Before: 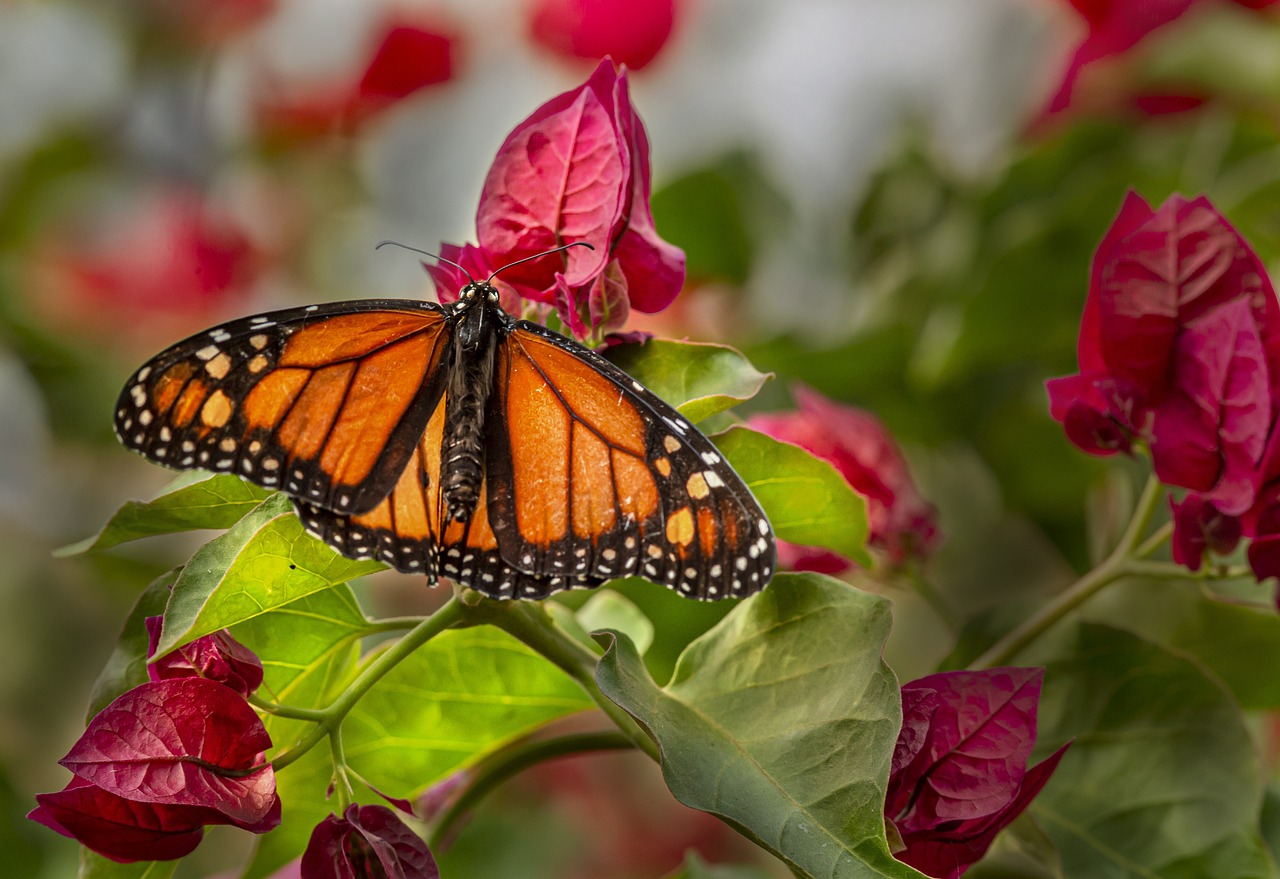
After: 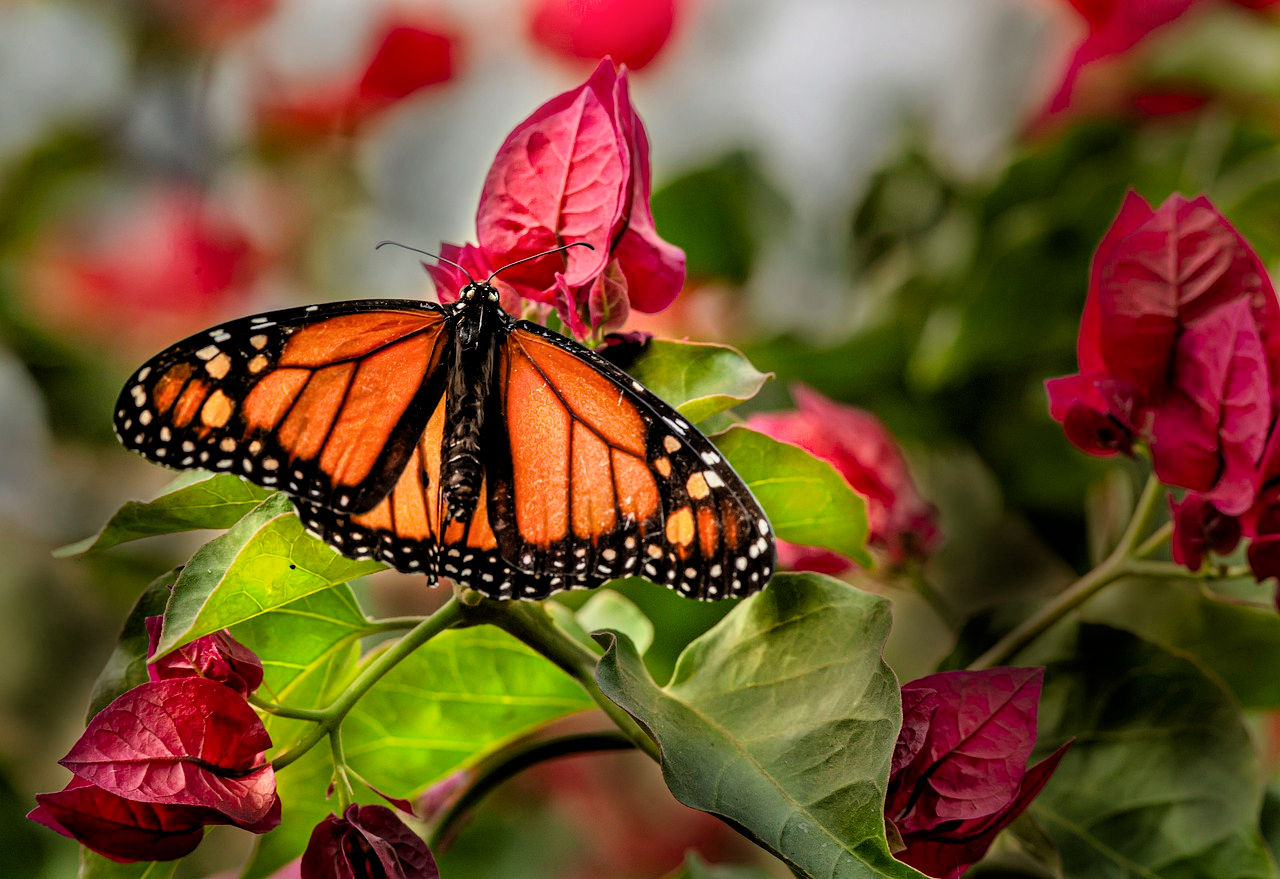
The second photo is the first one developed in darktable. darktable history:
filmic rgb: black relative exposure -3.71 EV, white relative exposure 2.77 EV, dynamic range scaling -5.26%, hardness 3.03, contrast in shadows safe
